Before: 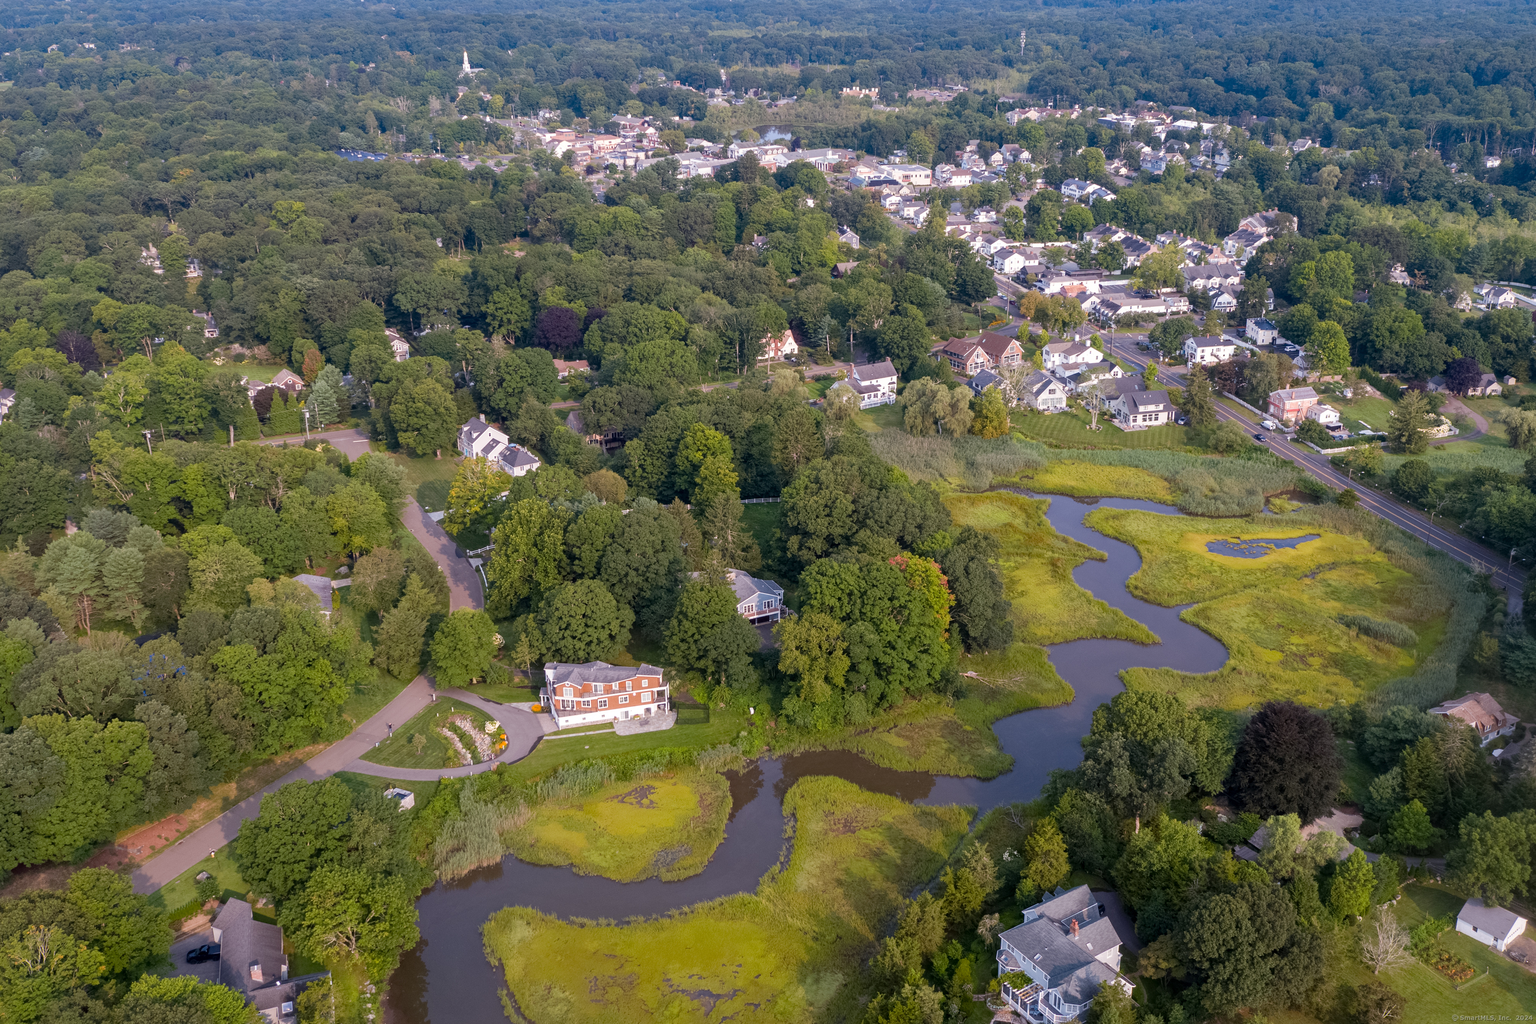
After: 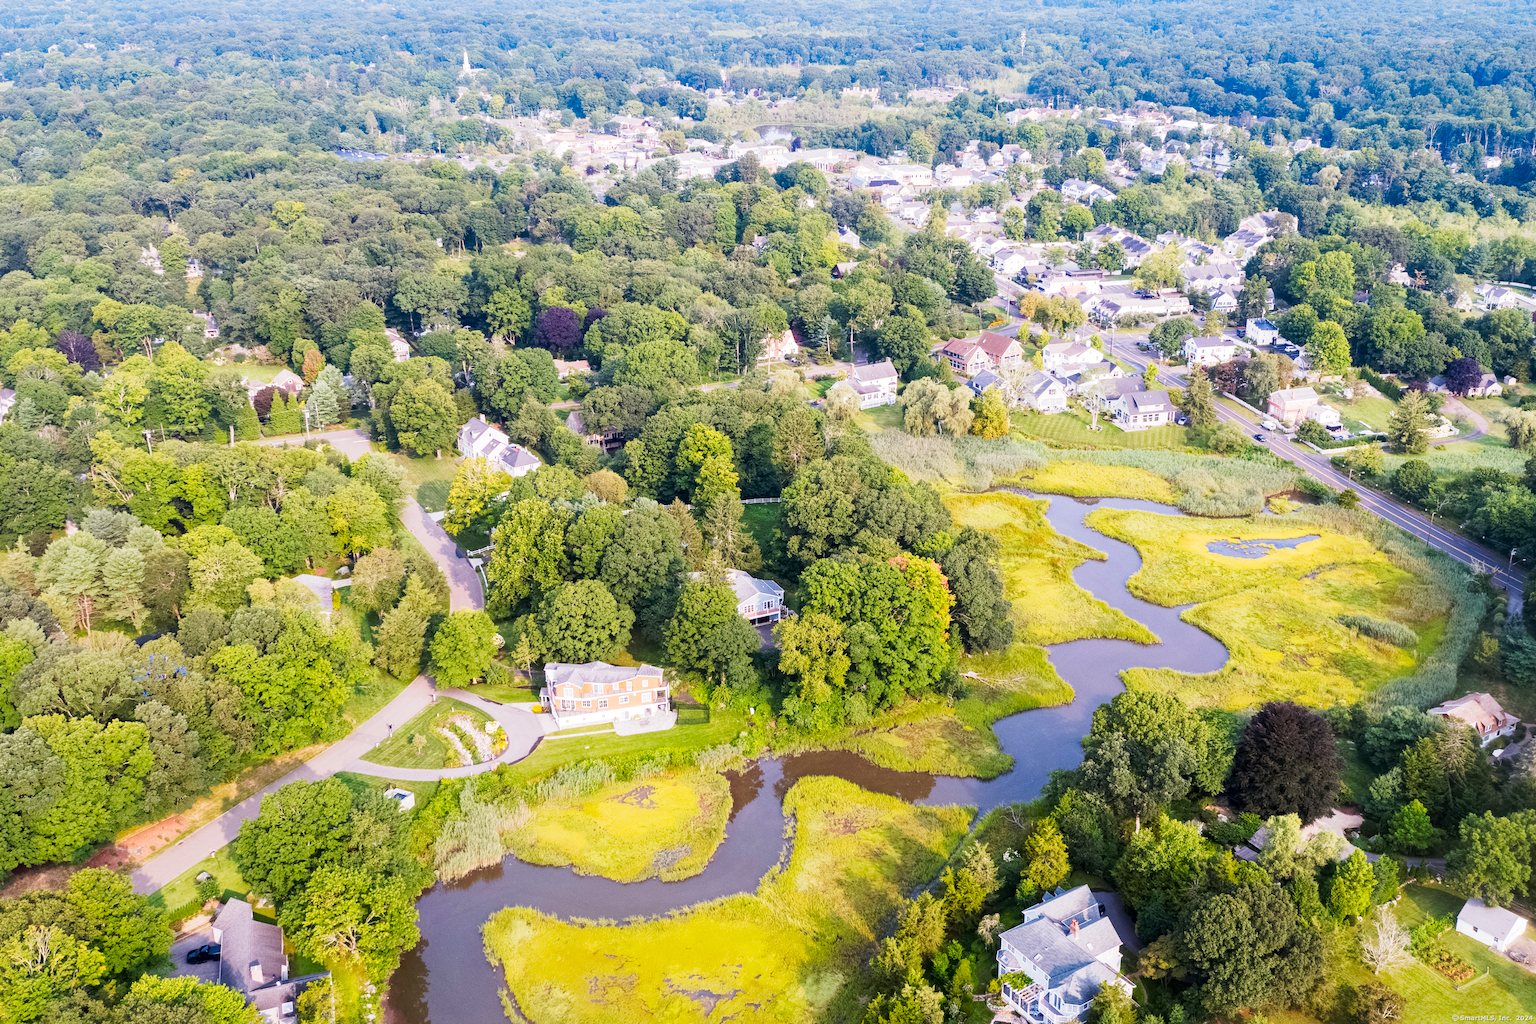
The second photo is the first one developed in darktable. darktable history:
tone curve: curves: ch0 [(0, 0) (0.003, 0.004) (0.011, 0.015) (0.025, 0.034) (0.044, 0.061) (0.069, 0.095) (0.1, 0.137) (0.136, 0.187) (0.177, 0.244) (0.224, 0.308) (0.277, 0.415) (0.335, 0.532) (0.399, 0.642) (0.468, 0.747) (0.543, 0.829) (0.623, 0.886) (0.709, 0.924) (0.801, 0.951) (0.898, 0.975) (1, 1)], preserve colors none
grain: coarseness 0.09 ISO, strength 10%
